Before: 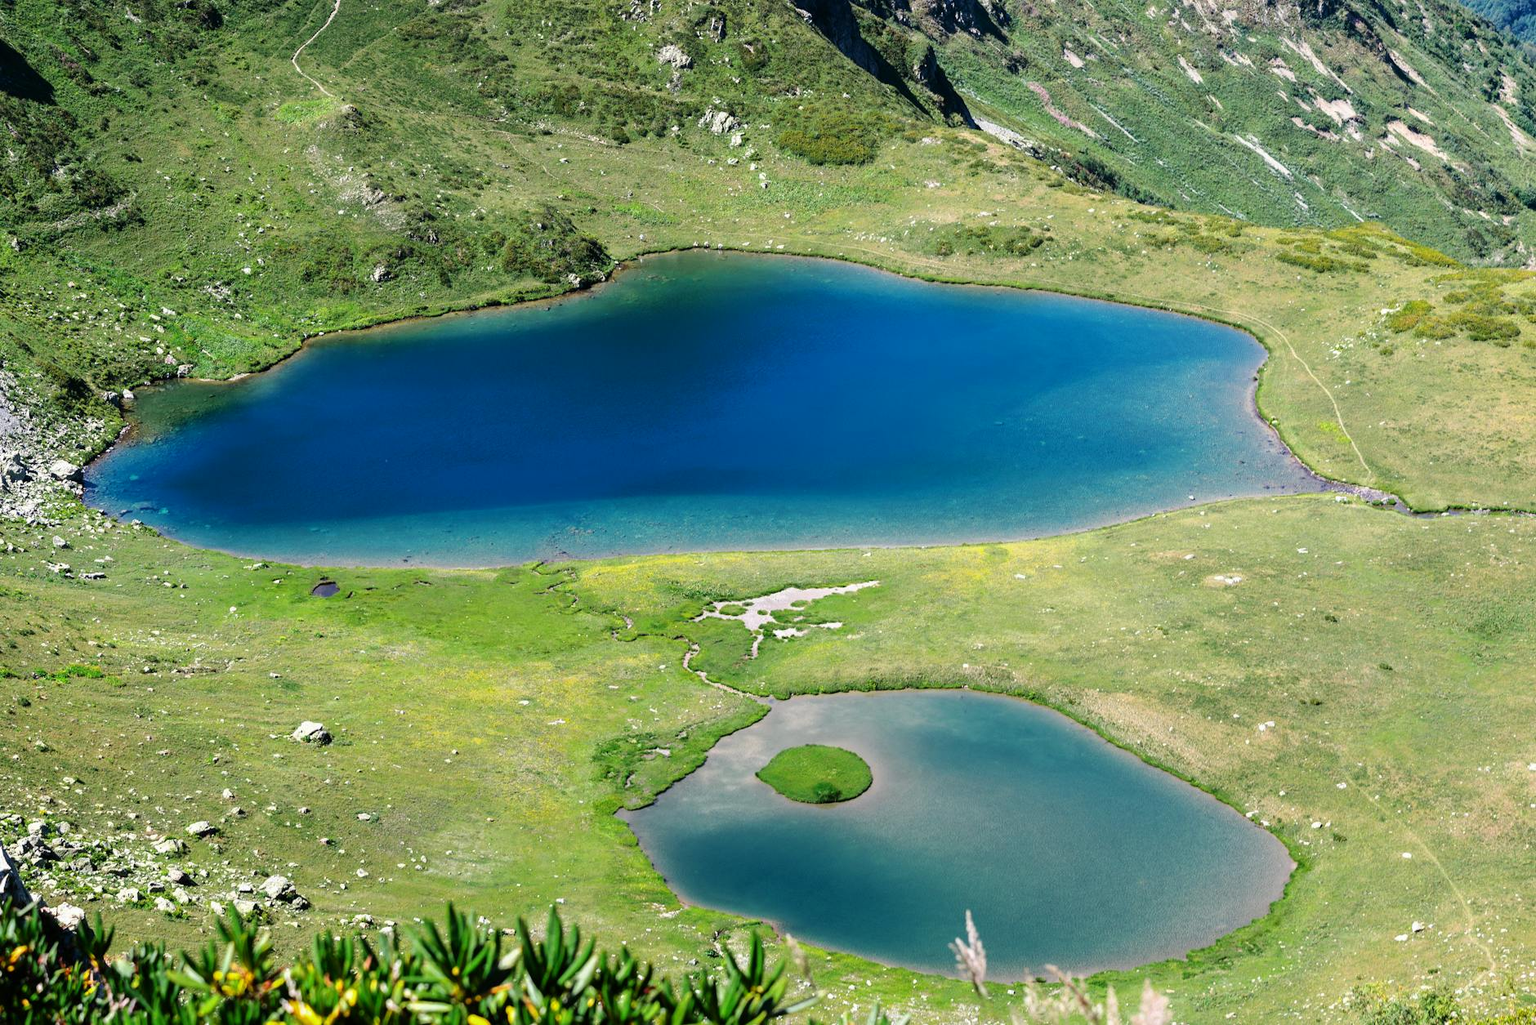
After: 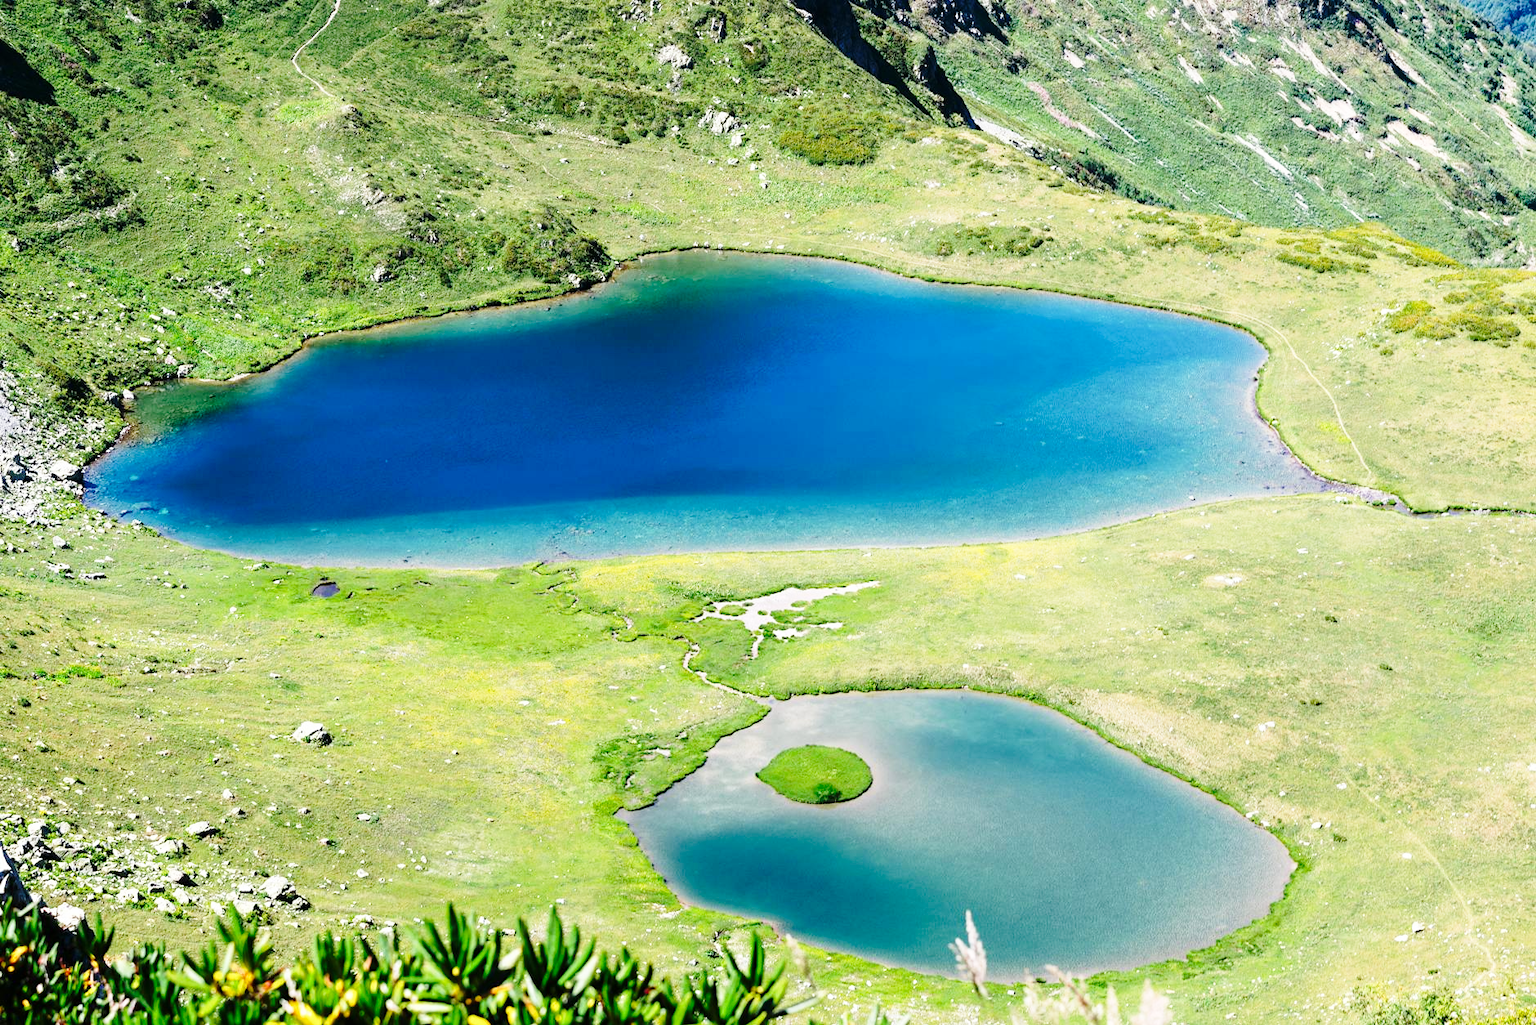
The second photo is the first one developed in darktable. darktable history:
base curve: curves: ch0 [(0, 0) (0.028, 0.03) (0.121, 0.232) (0.46, 0.748) (0.859, 0.968) (1, 1)], preserve colors none
sharpen: radius 5.325, amount 0.312, threshold 26.433
